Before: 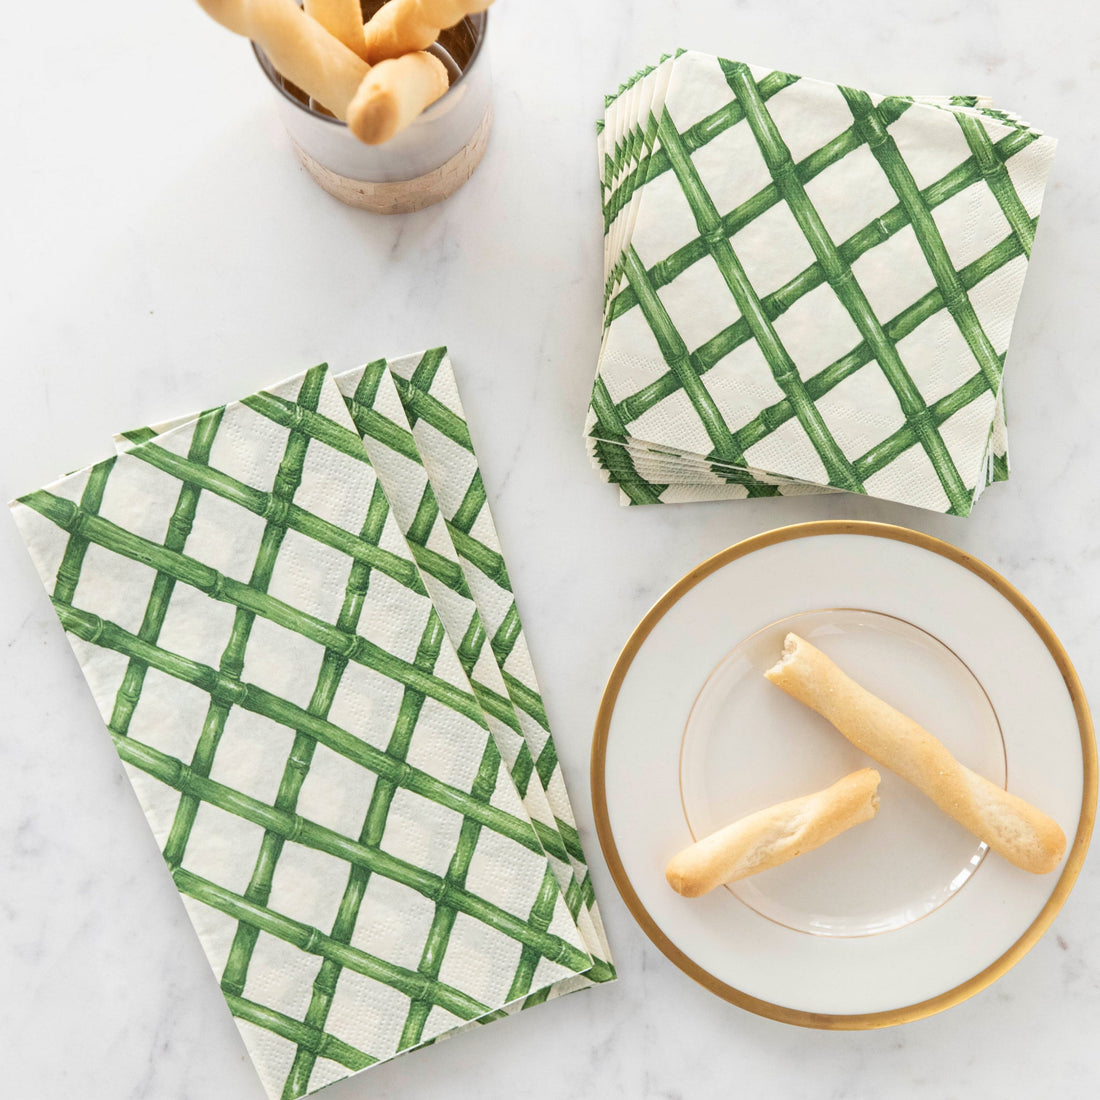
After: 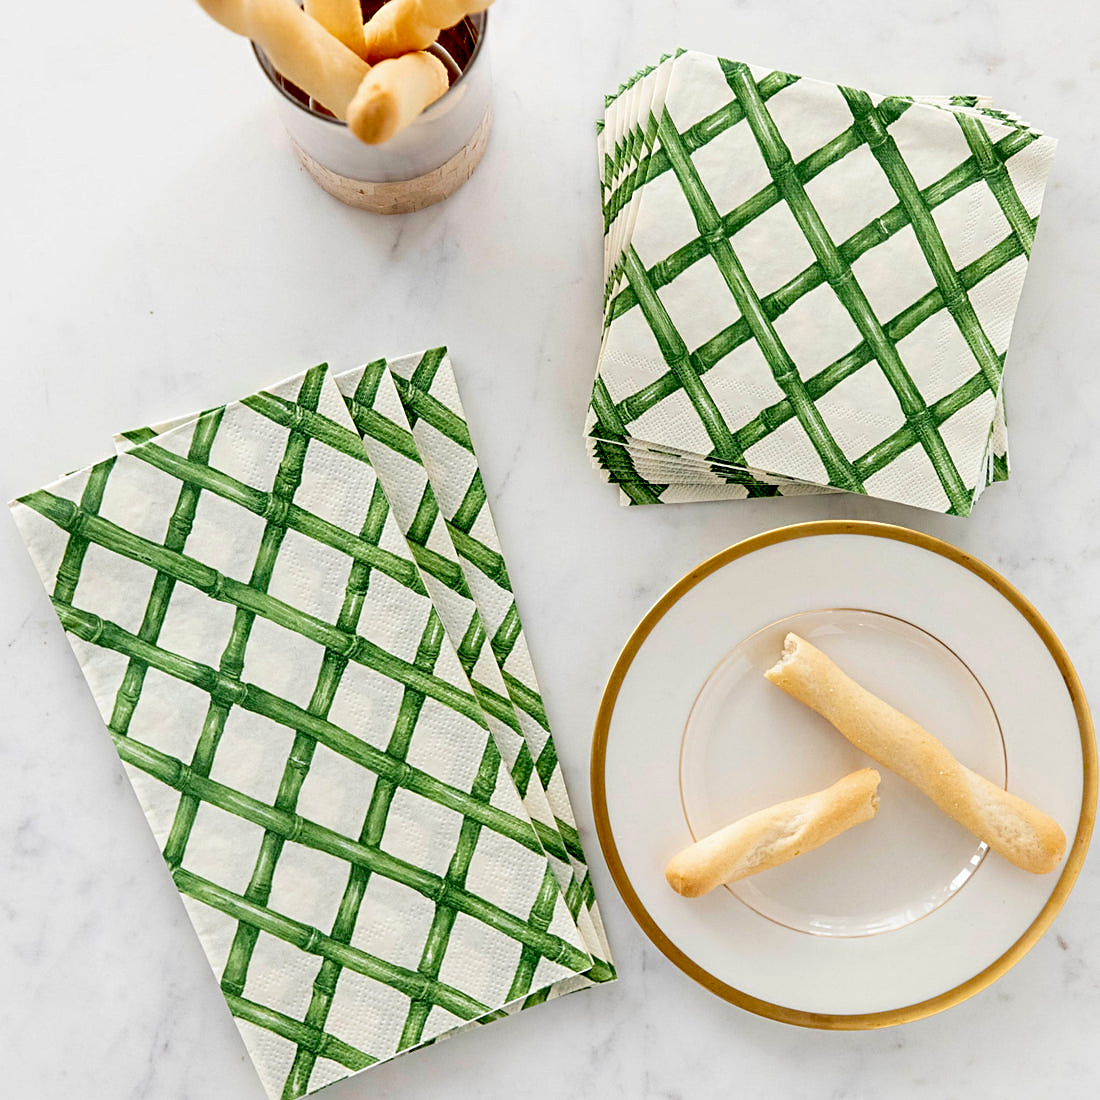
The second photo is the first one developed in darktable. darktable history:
sharpen: on, module defaults
exposure: black level correction 0.055, exposure -0.035 EV, compensate highlight preservation false
